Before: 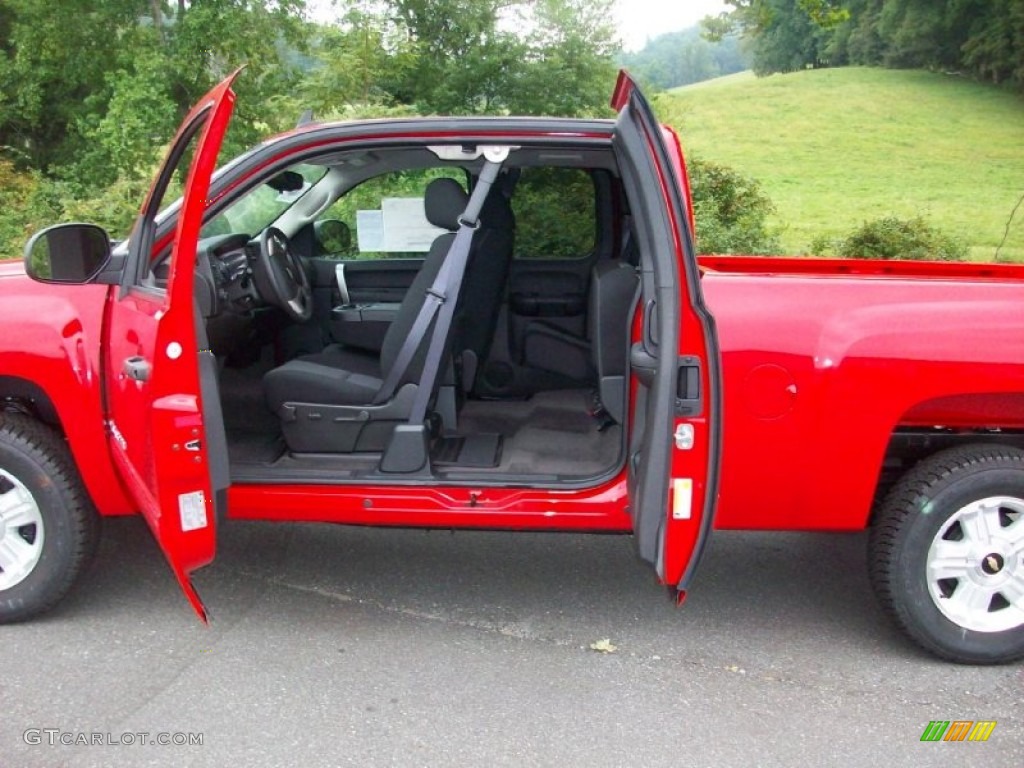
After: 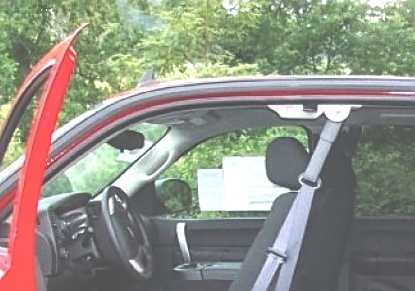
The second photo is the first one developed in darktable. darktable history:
sharpen: on, module defaults
exposure: black level correction -0.07, exposure 0.502 EV, compensate highlight preservation false
local contrast: highlights 55%, shadows 52%, detail 130%, midtone range 0.447
crop: left 15.539%, top 5.442%, right 43.921%, bottom 56.617%
